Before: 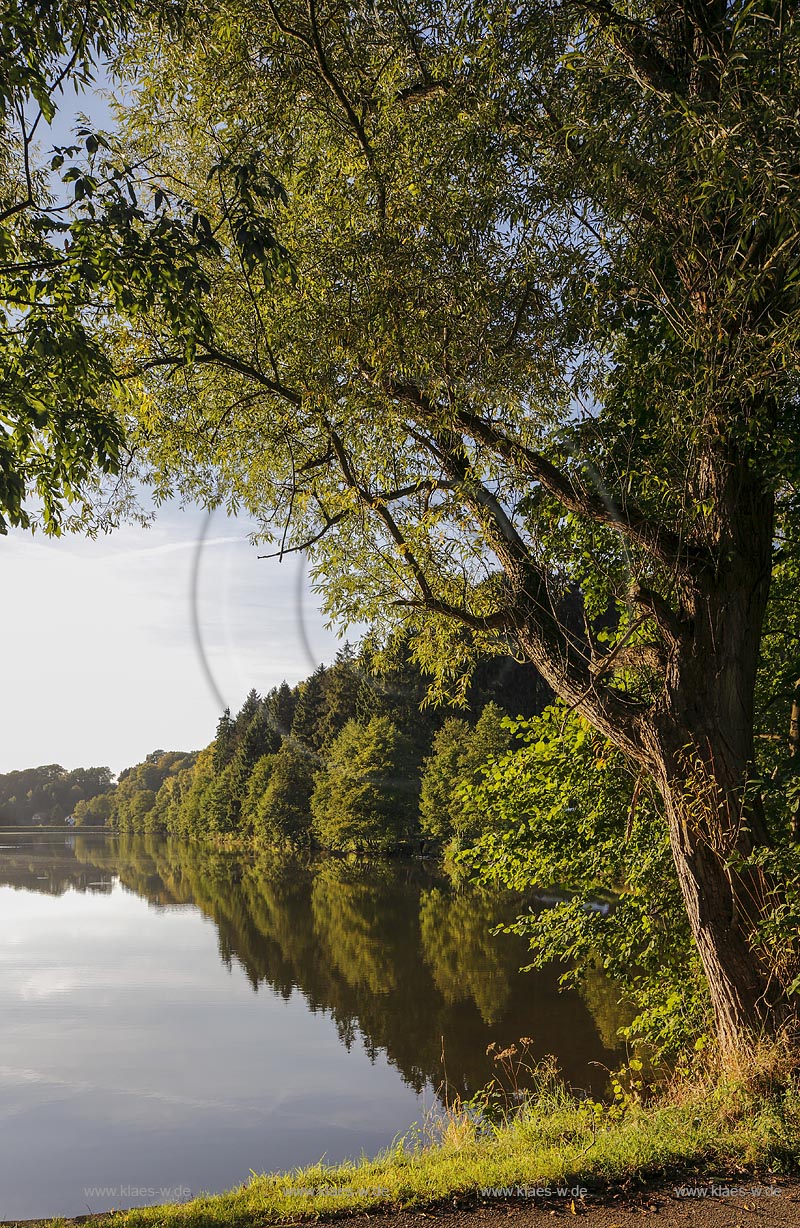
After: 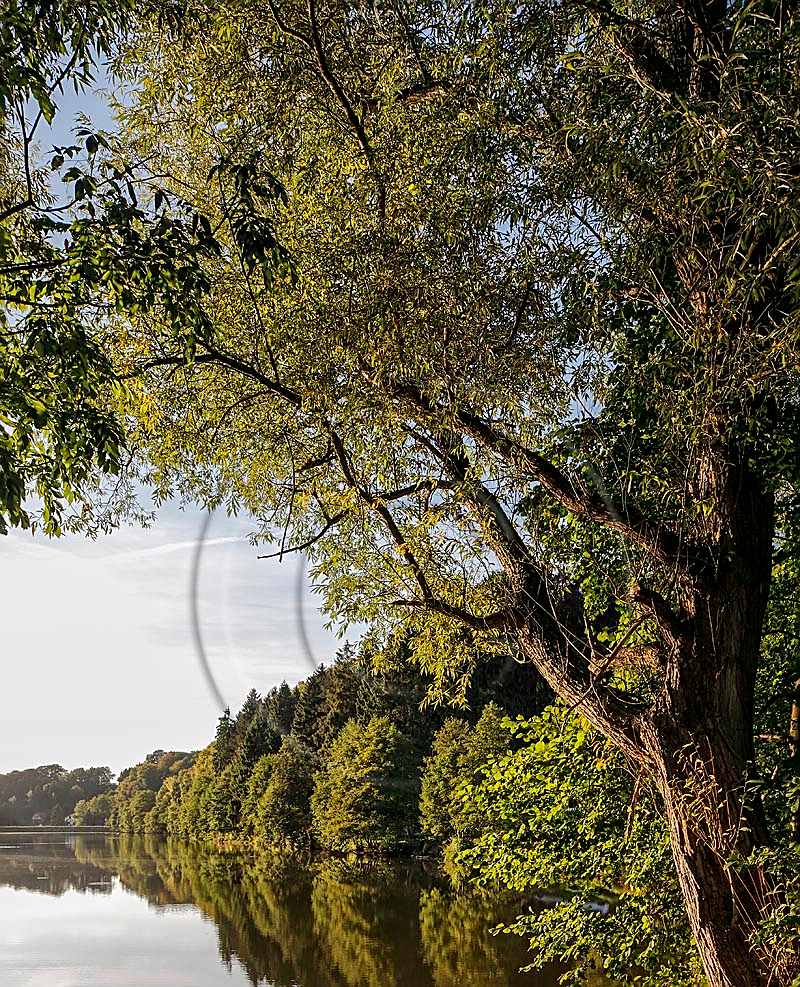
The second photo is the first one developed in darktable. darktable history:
crop: bottom 19.622%
local contrast: mode bilateral grid, contrast 21, coarseness 20, detail 150%, midtone range 0.2
sharpen: on, module defaults
